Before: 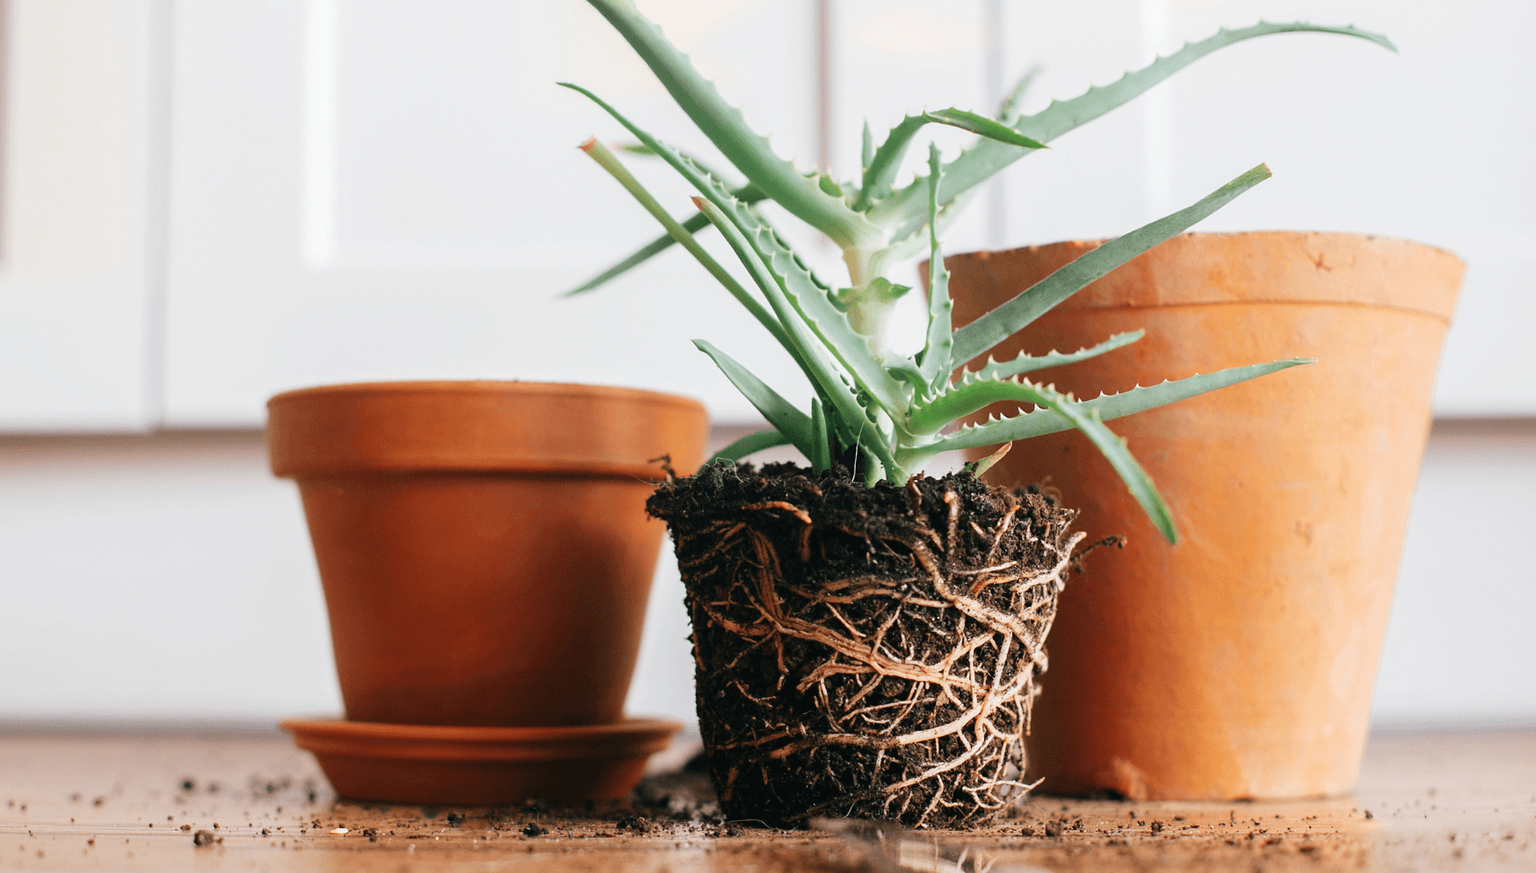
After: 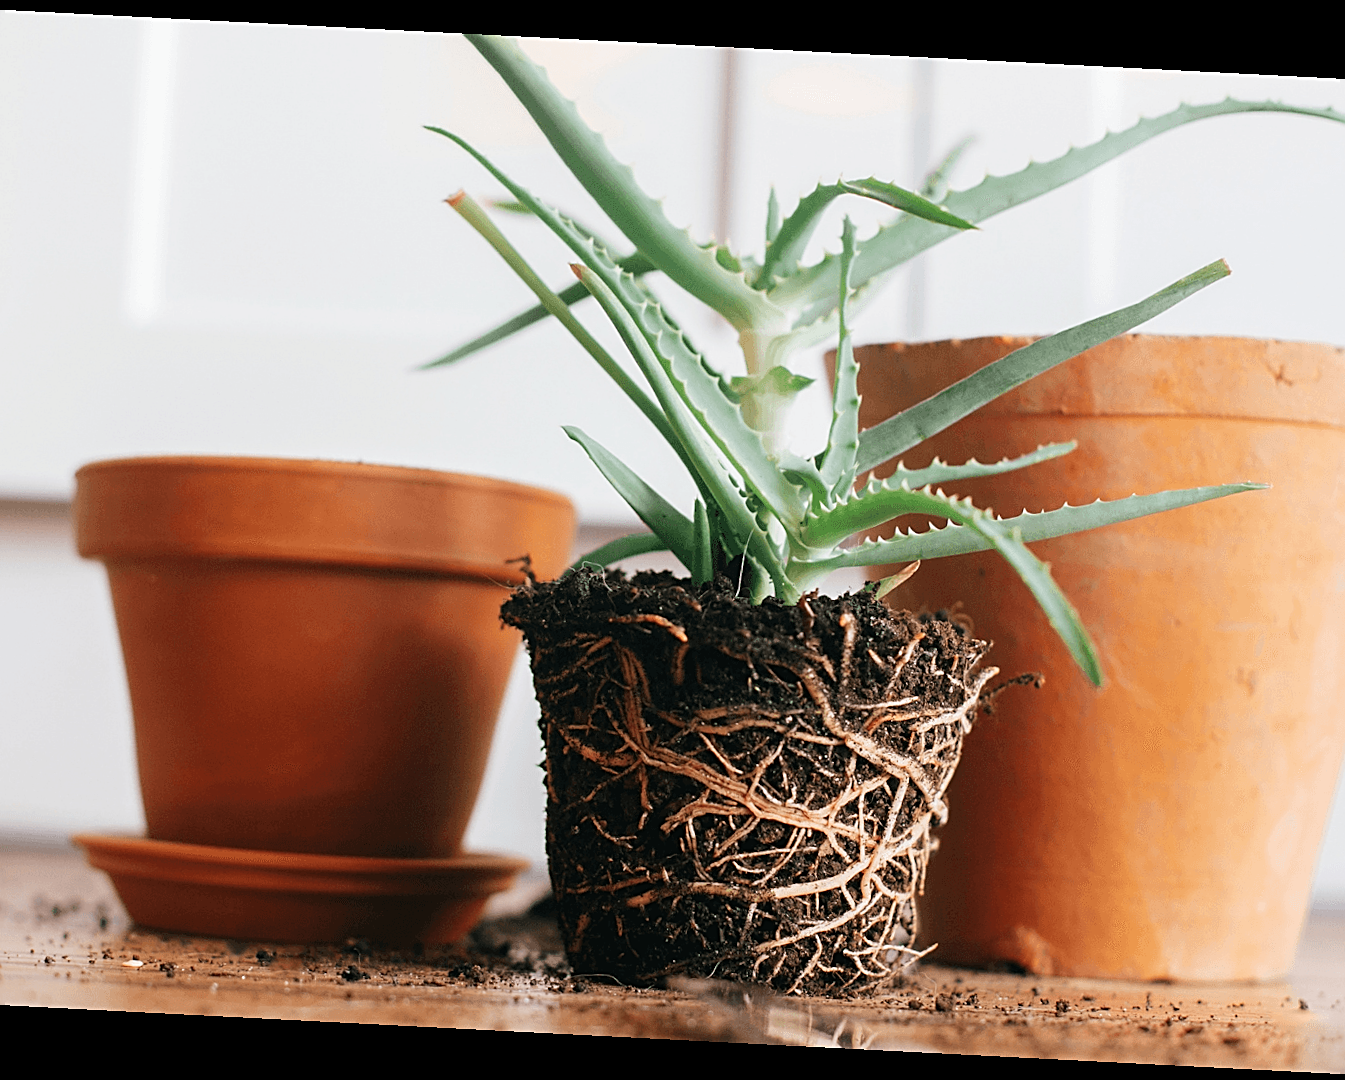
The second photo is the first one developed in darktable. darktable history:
crop and rotate: angle -2.95°, left 14.245%, top 0.03%, right 10.856%, bottom 0.082%
exposure: compensate highlight preservation false
sharpen: on, module defaults
